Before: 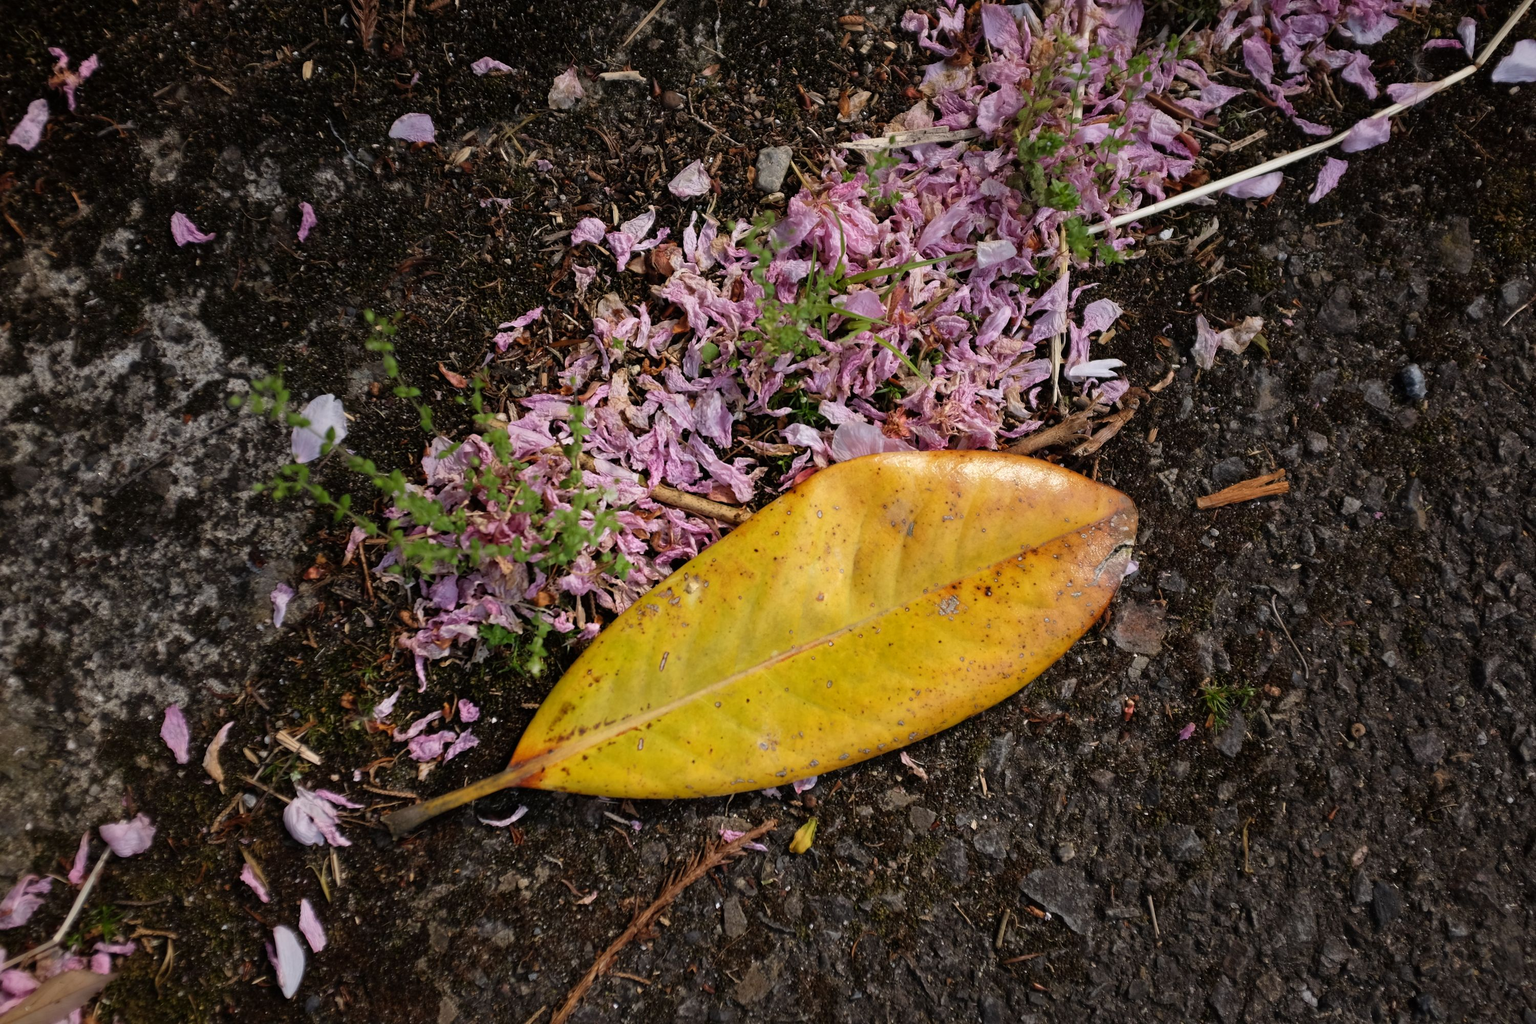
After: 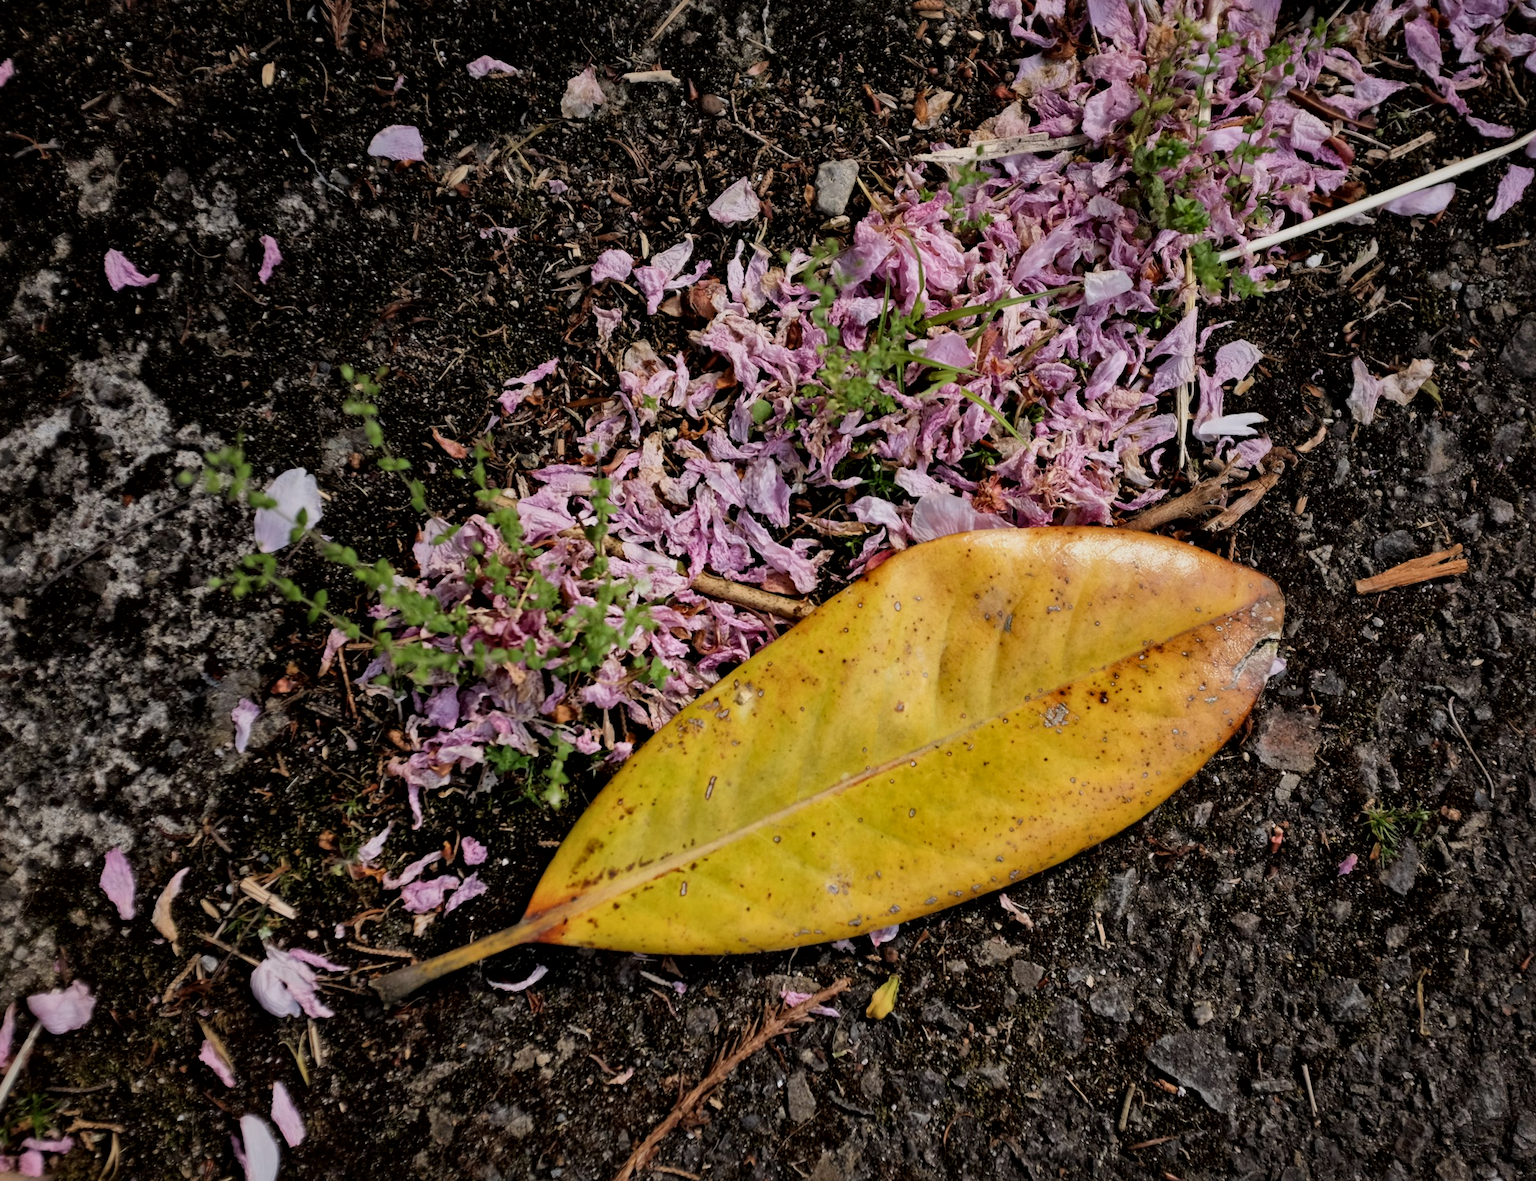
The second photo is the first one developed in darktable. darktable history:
filmic rgb: black relative exposure -16 EV, white relative exposure 4.95 EV, hardness 6.21
local contrast: mode bilateral grid, contrast 26, coarseness 60, detail 152%, midtone range 0.2
crop and rotate: angle 0.745°, left 4.457%, top 0.521%, right 11.678%, bottom 2.68%
